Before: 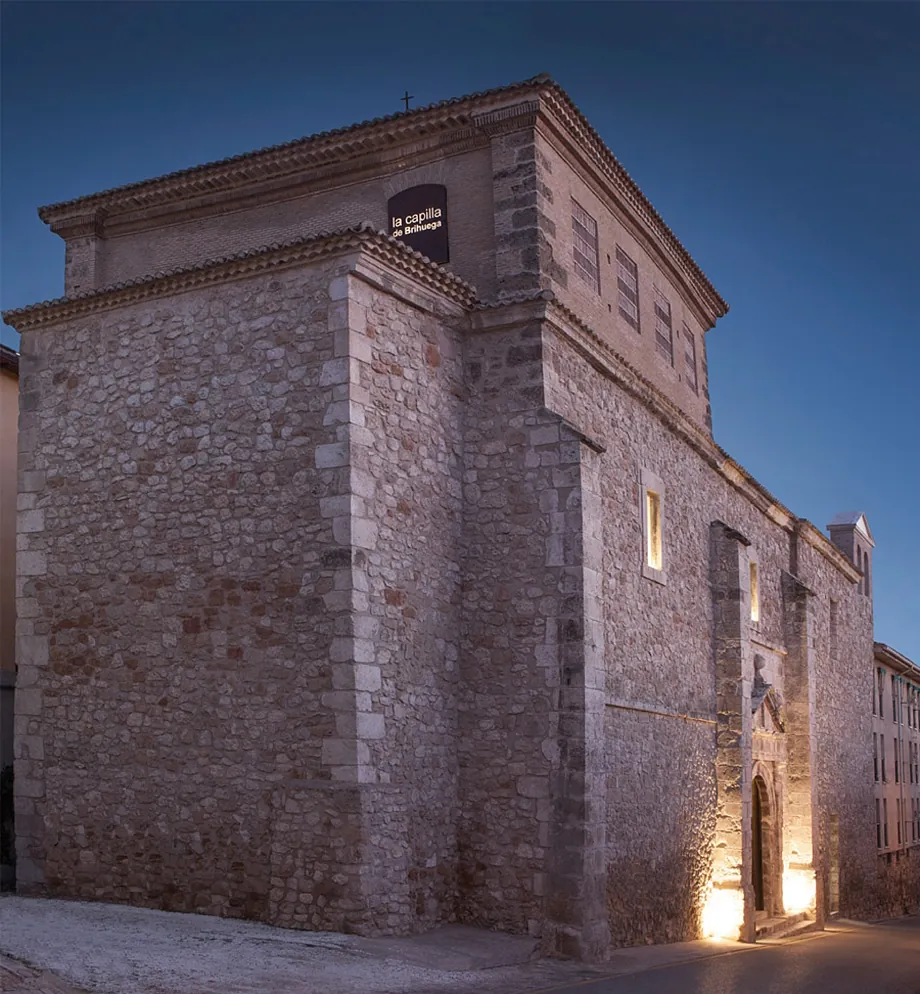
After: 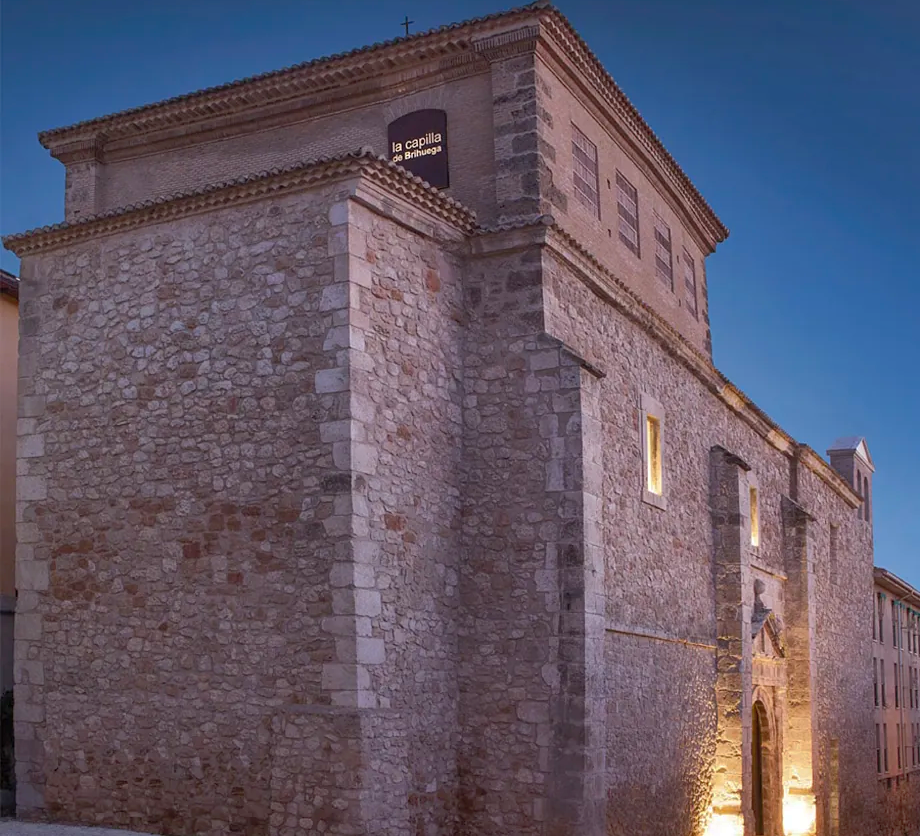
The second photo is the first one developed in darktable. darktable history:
color balance rgb: perceptual saturation grading › global saturation 15.138%, global vibrance 20%
crop: top 7.625%, bottom 8.171%
shadows and highlights: on, module defaults
